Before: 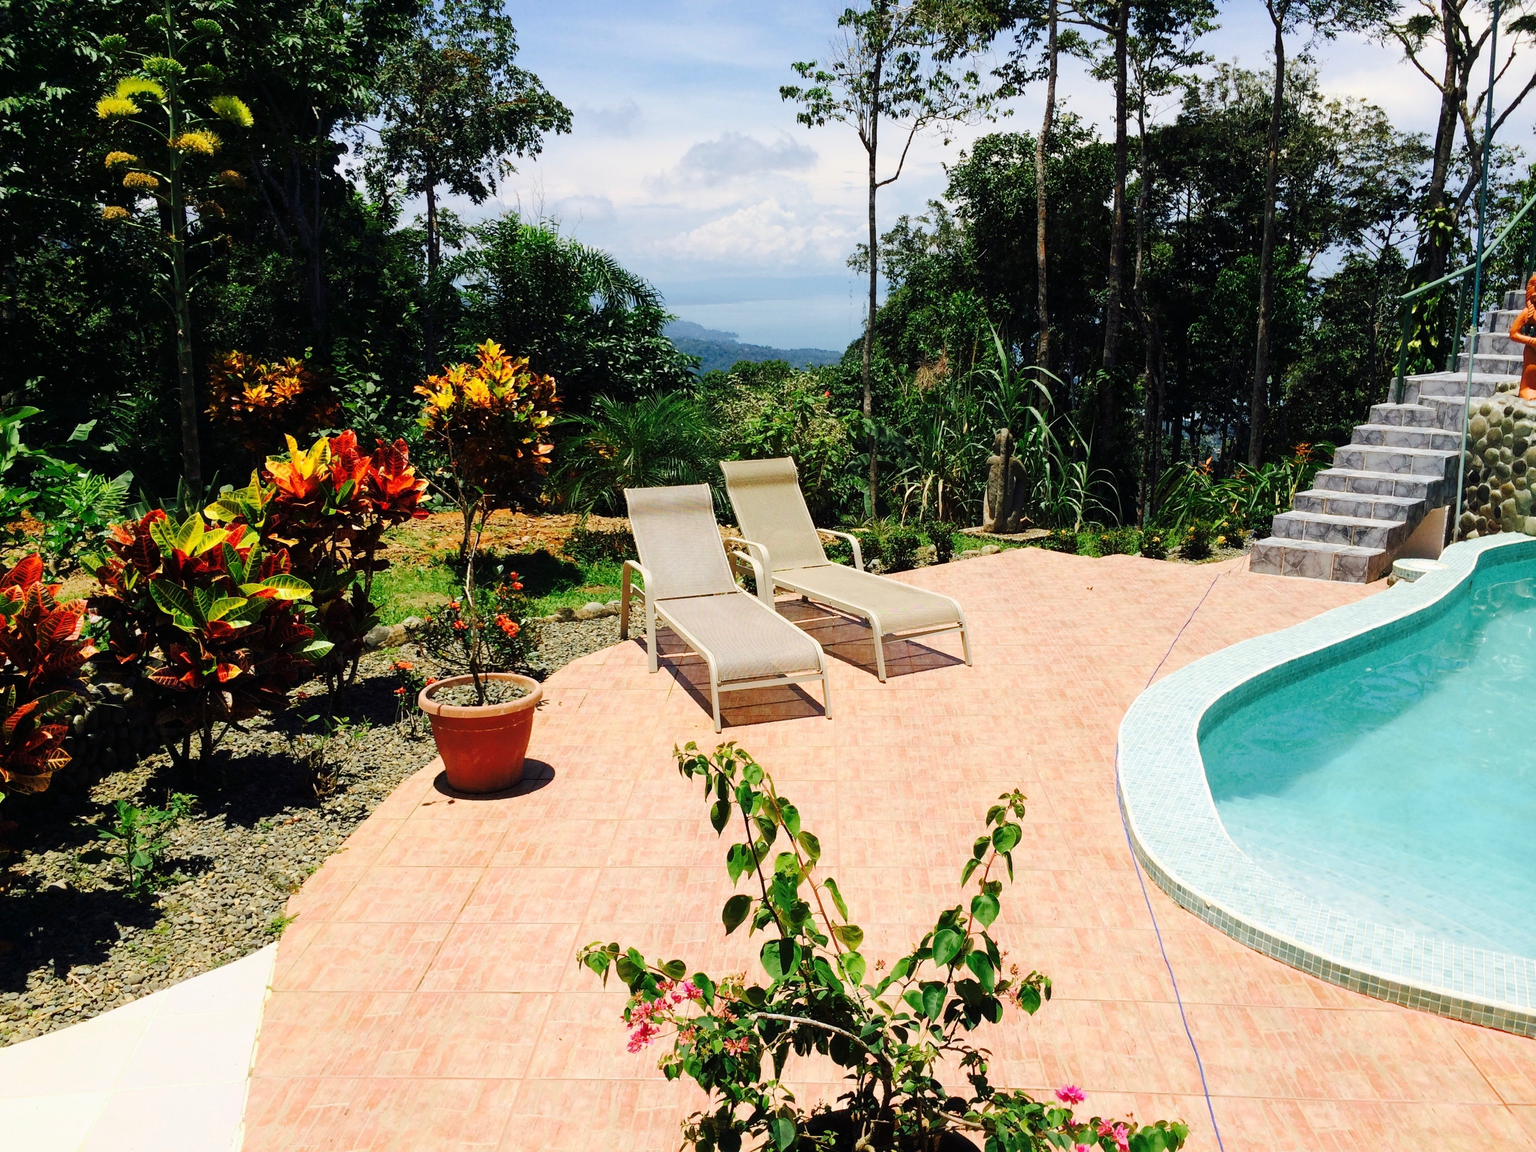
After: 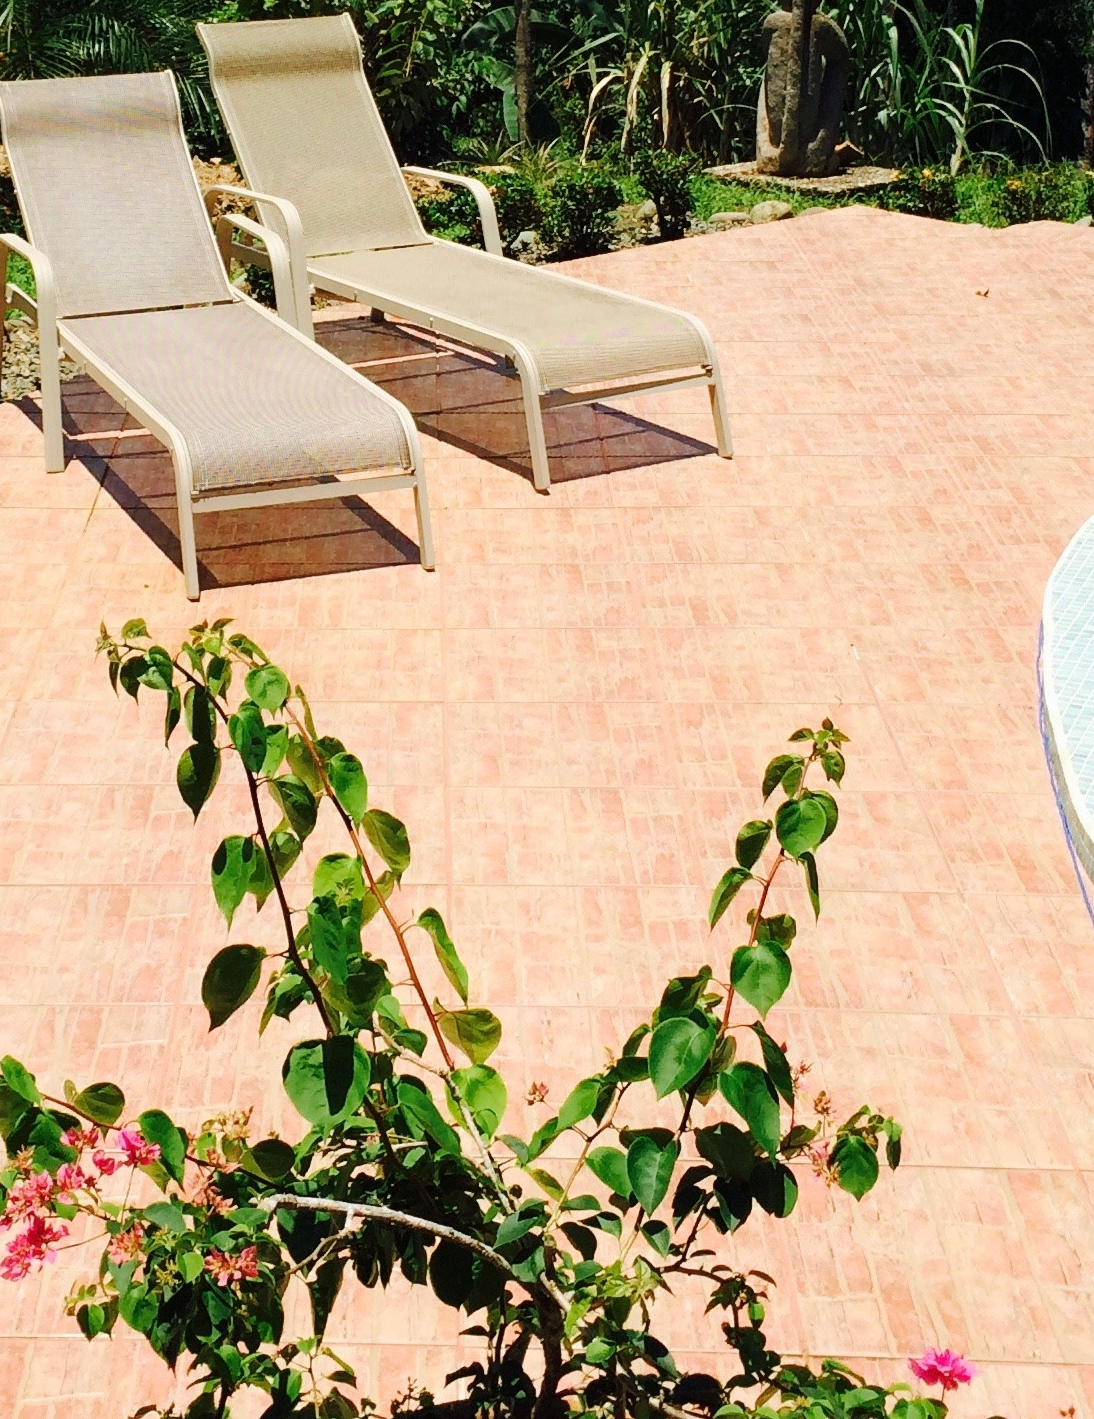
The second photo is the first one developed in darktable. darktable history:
crop: left 40.866%, top 39.119%, right 25.602%, bottom 2.877%
